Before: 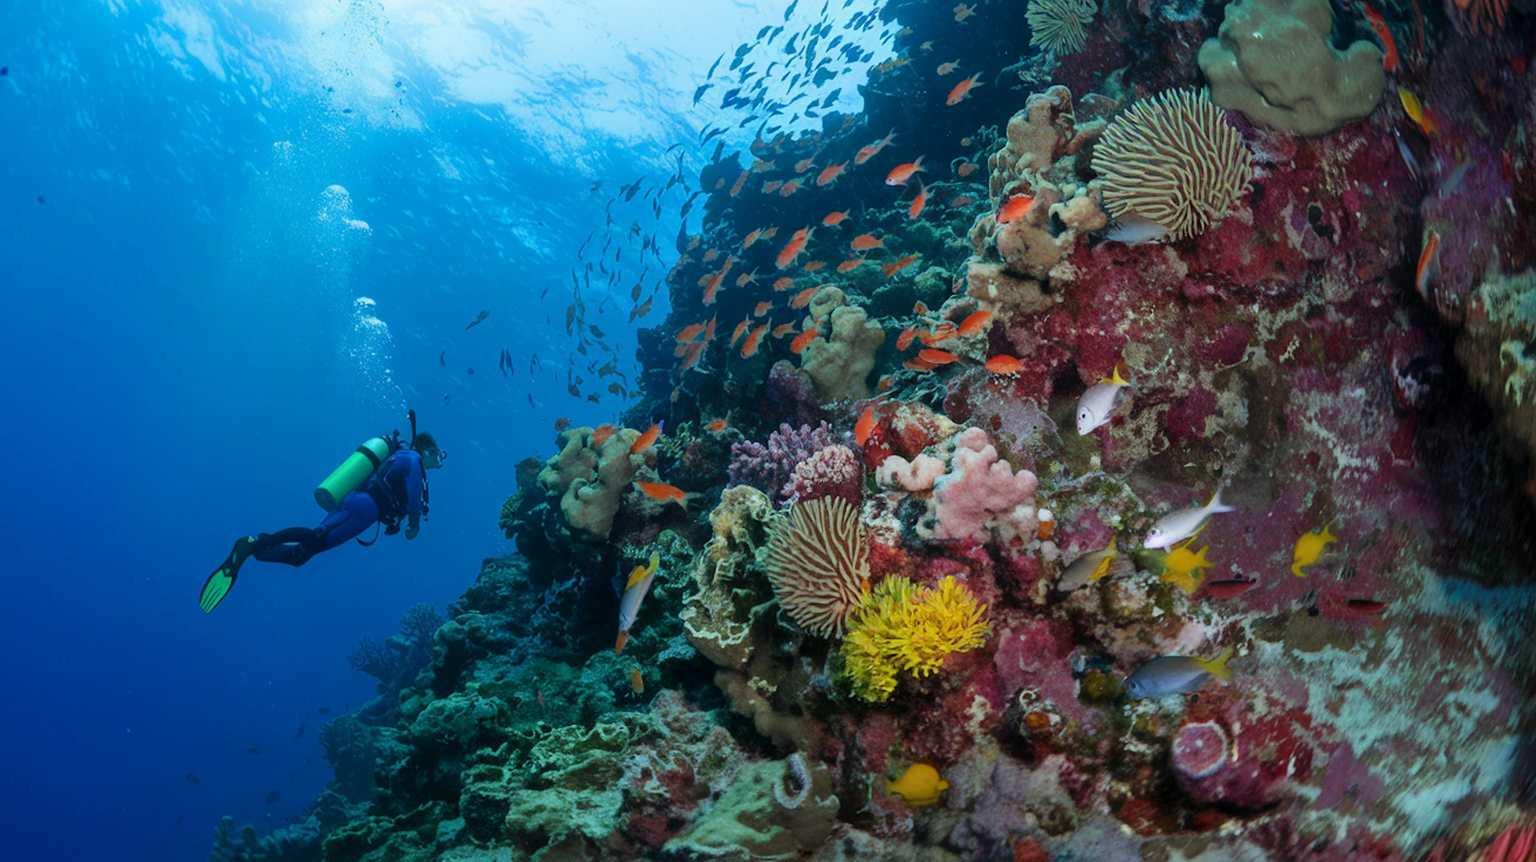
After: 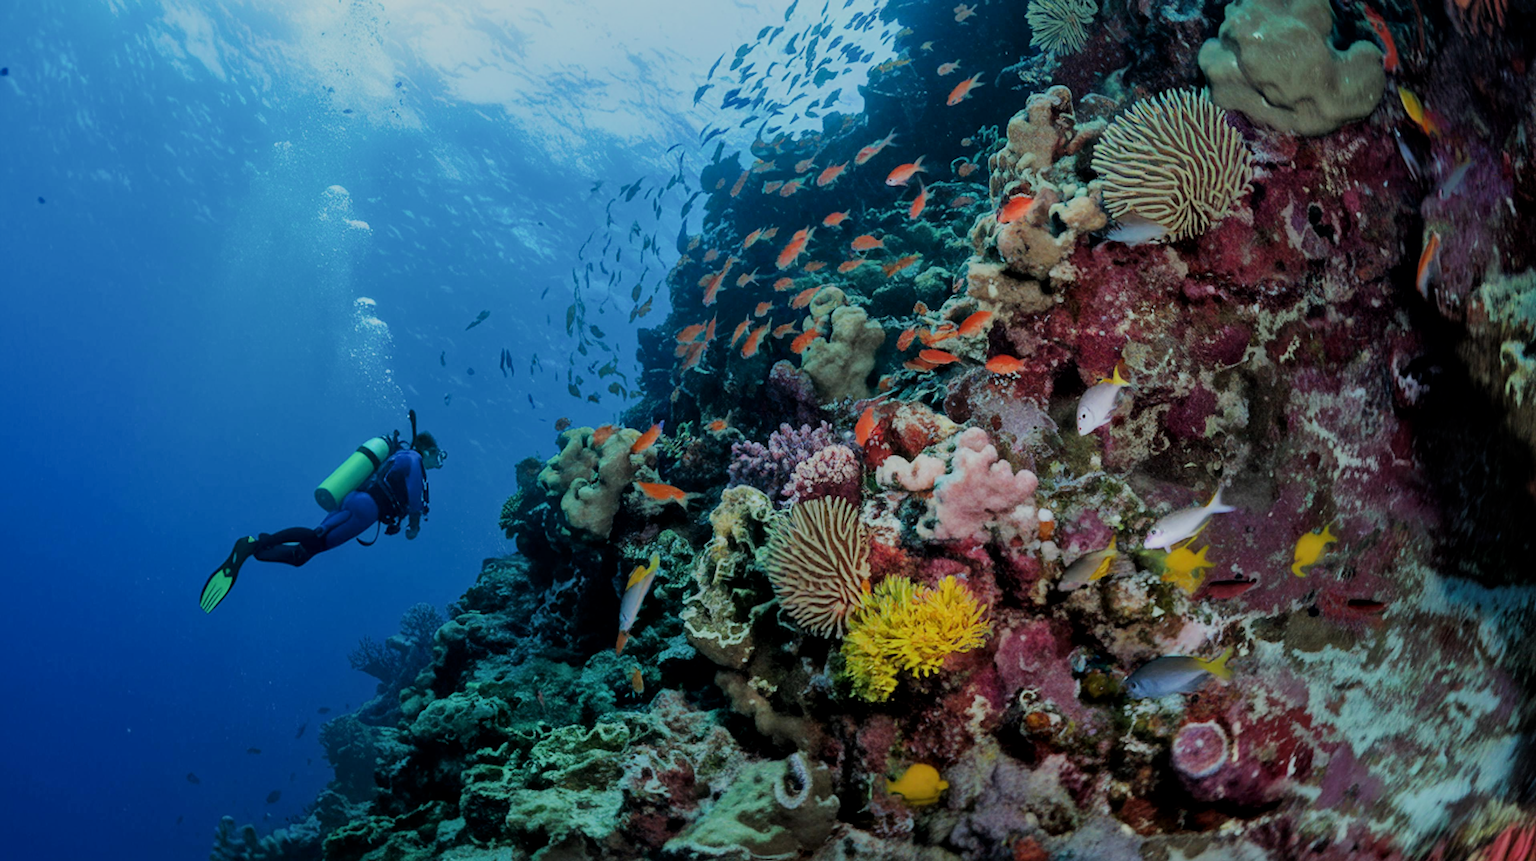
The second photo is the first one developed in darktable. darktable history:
local contrast: mode bilateral grid, contrast 20, coarseness 50, detail 120%, midtone range 0.2
filmic rgb: black relative exposure -7.32 EV, white relative exposure 5.09 EV, hardness 3.2
